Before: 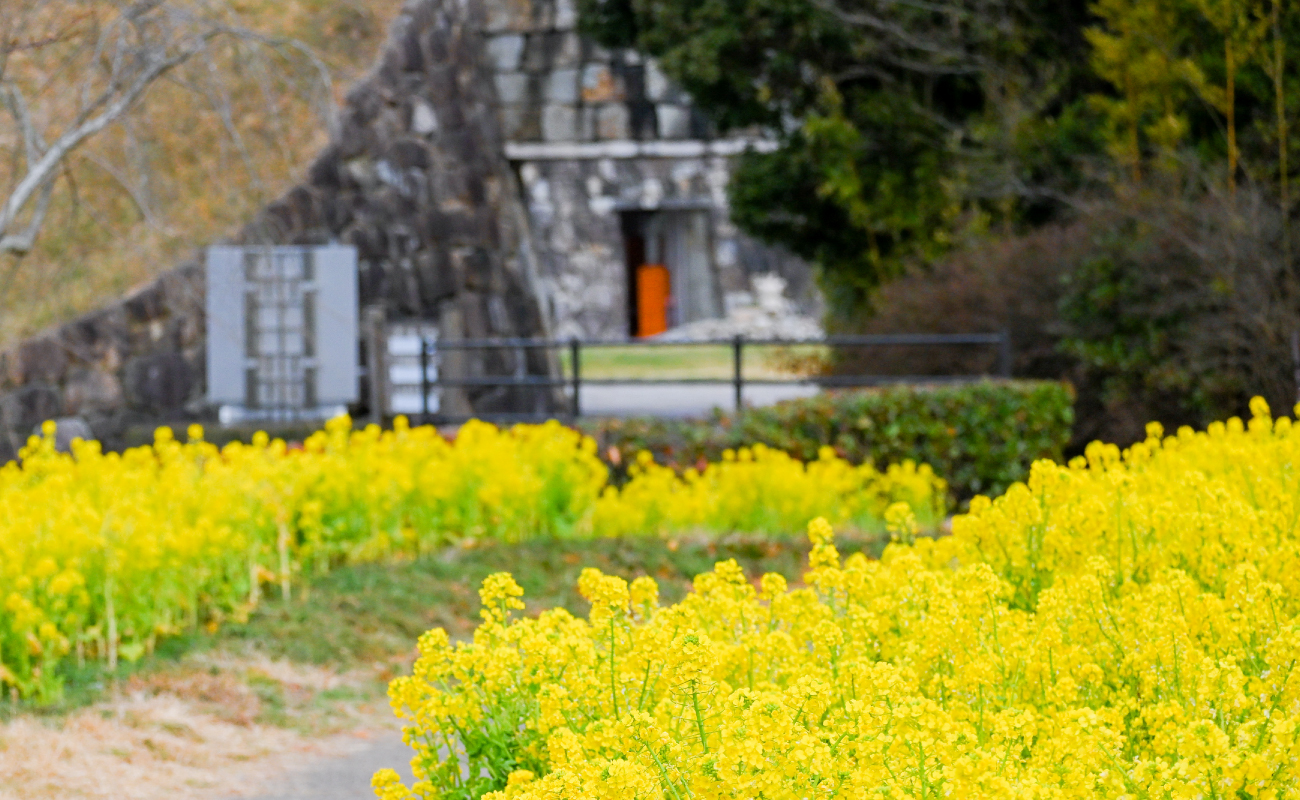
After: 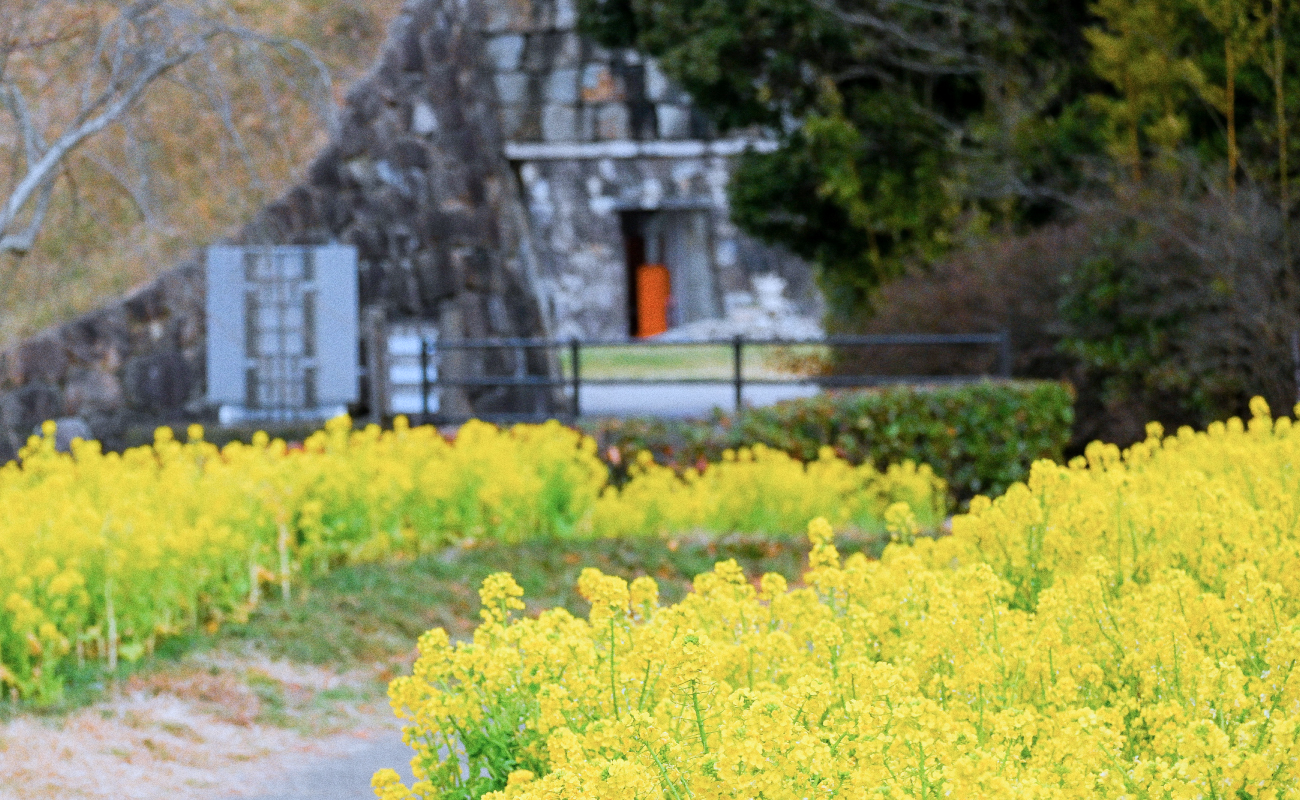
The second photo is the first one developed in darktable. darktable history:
color correction: highlights a* -2.24, highlights b* -18.1
grain: coarseness 0.09 ISO
